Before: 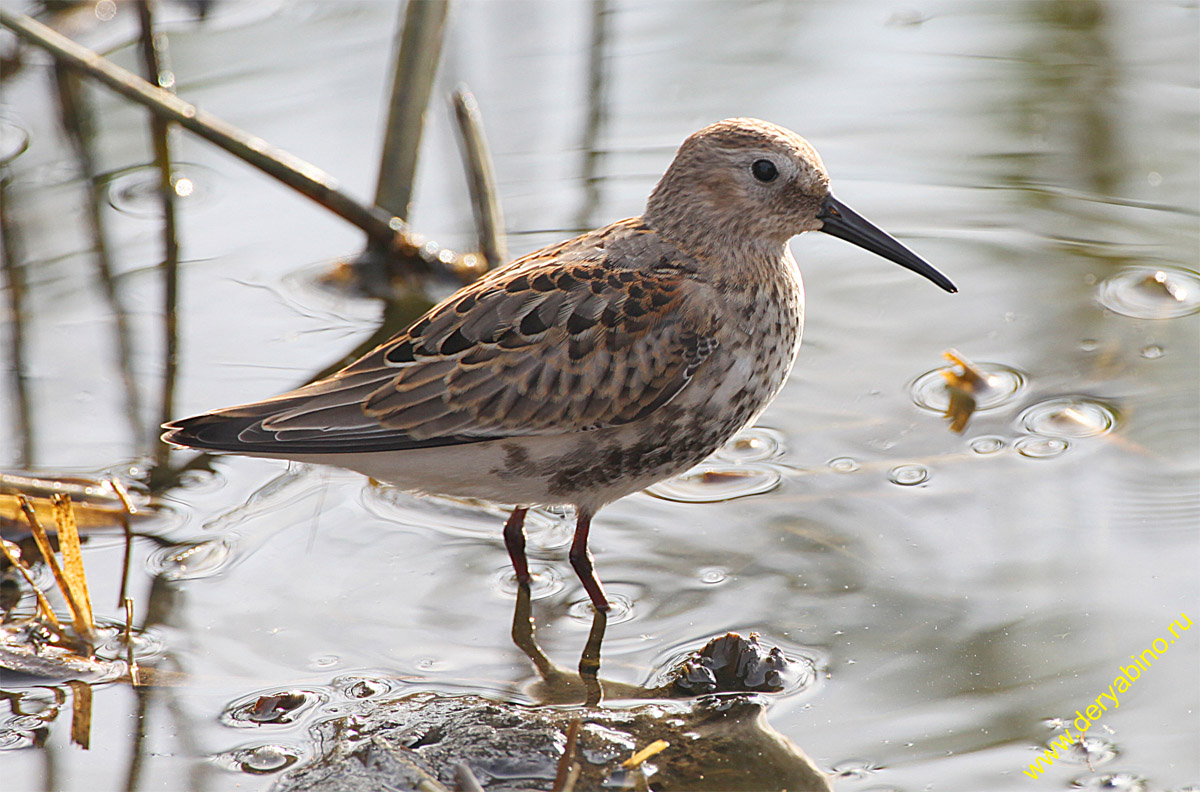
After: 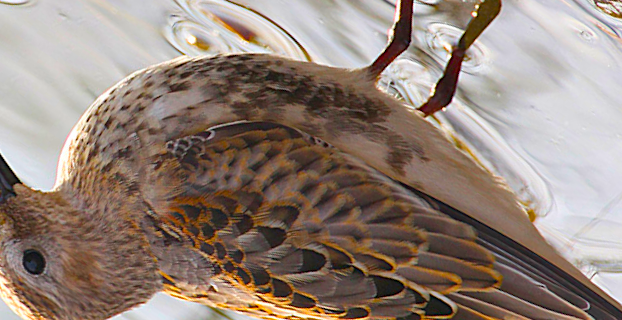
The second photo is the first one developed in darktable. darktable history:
color balance rgb: linear chroma grading › global chroma 14.78%, perceptual saturation grading › global saturation 25.523%, global vibrance 50.692%
crop and rotate: angle 146.81°, left 9.088%, top 15.642%, right 4.477%, bottom 16.973%
